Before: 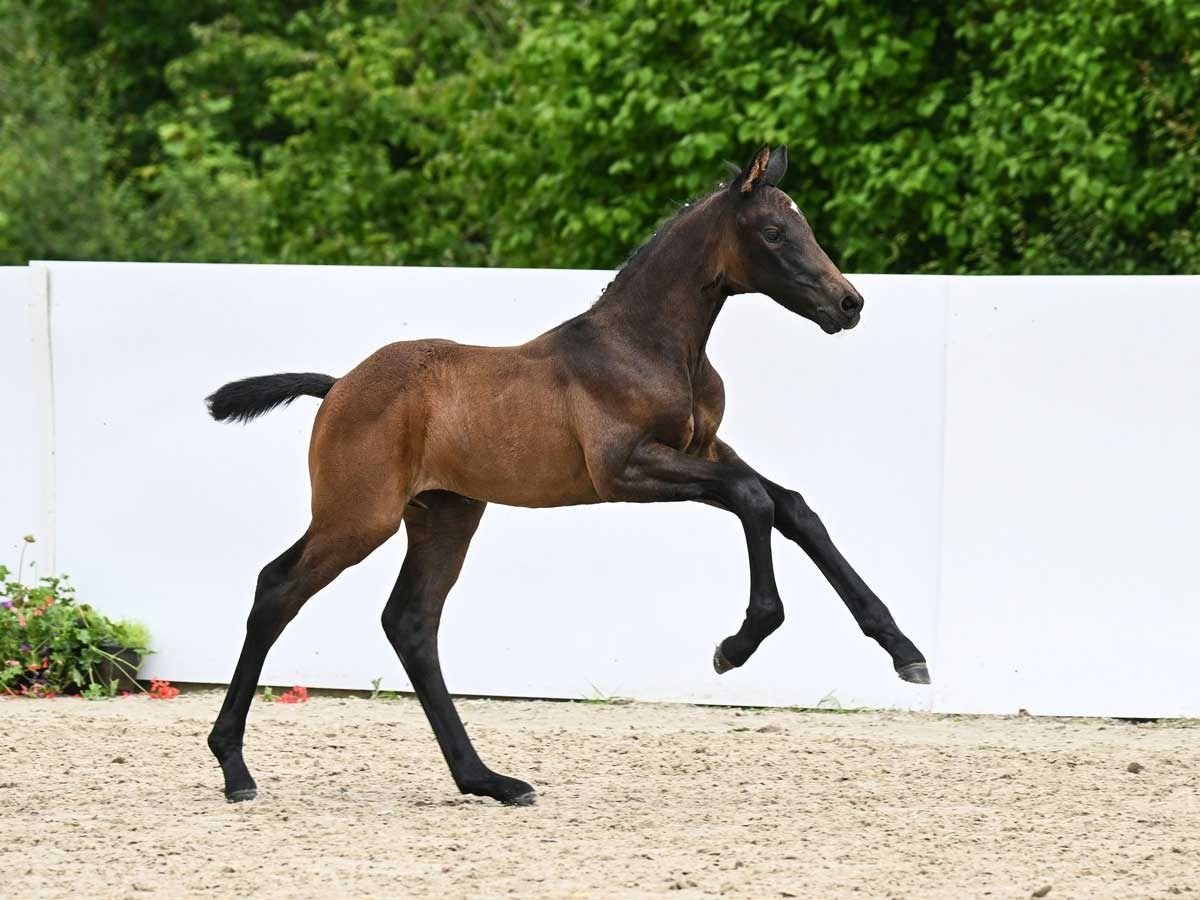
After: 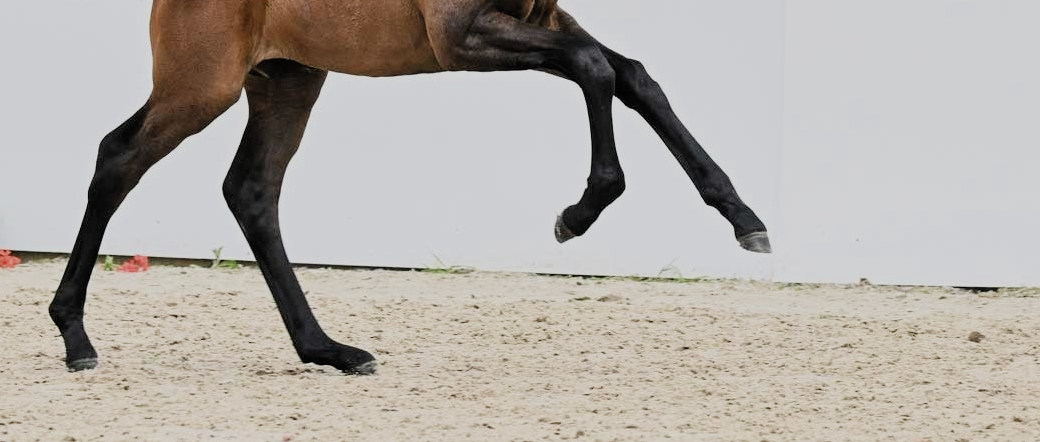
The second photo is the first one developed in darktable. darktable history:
crop and rotate: left 13.261%, top 47.953%, bottom 2.854%
filmic rgb: black relative exposure -7.83 EV, white relative exposure 4.28 EV, threshold 5.98 EV, hardness 3.9, add noise in highlights 0, color science v3 (2019), use custom middle-gray values true, contrast in highlights soft, enable highlight reconstruction true
